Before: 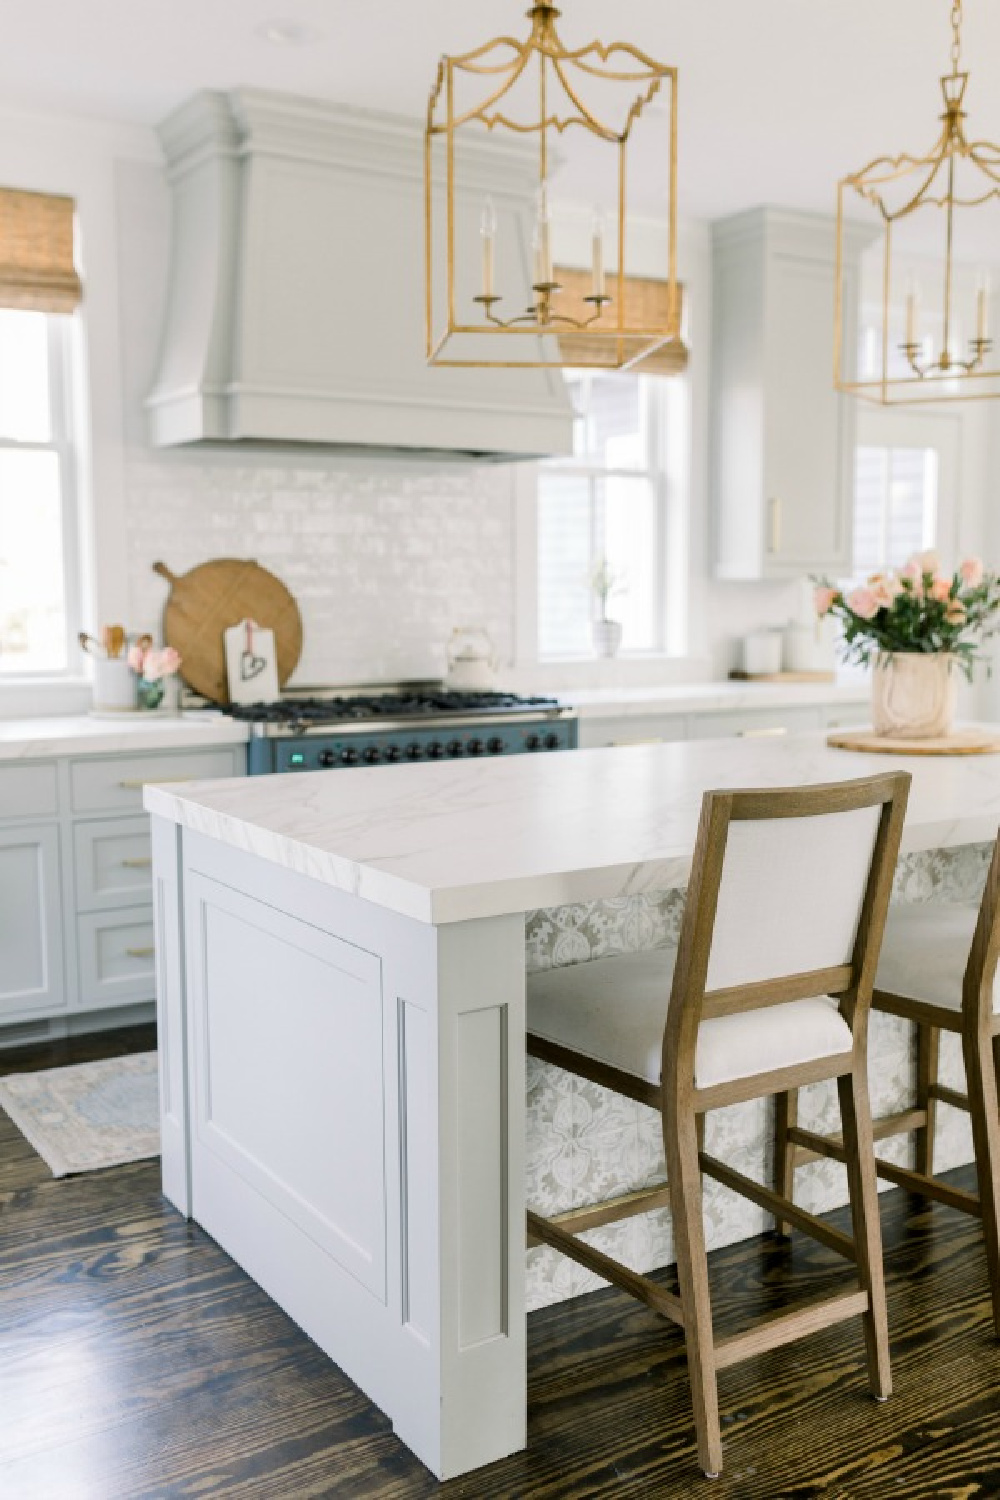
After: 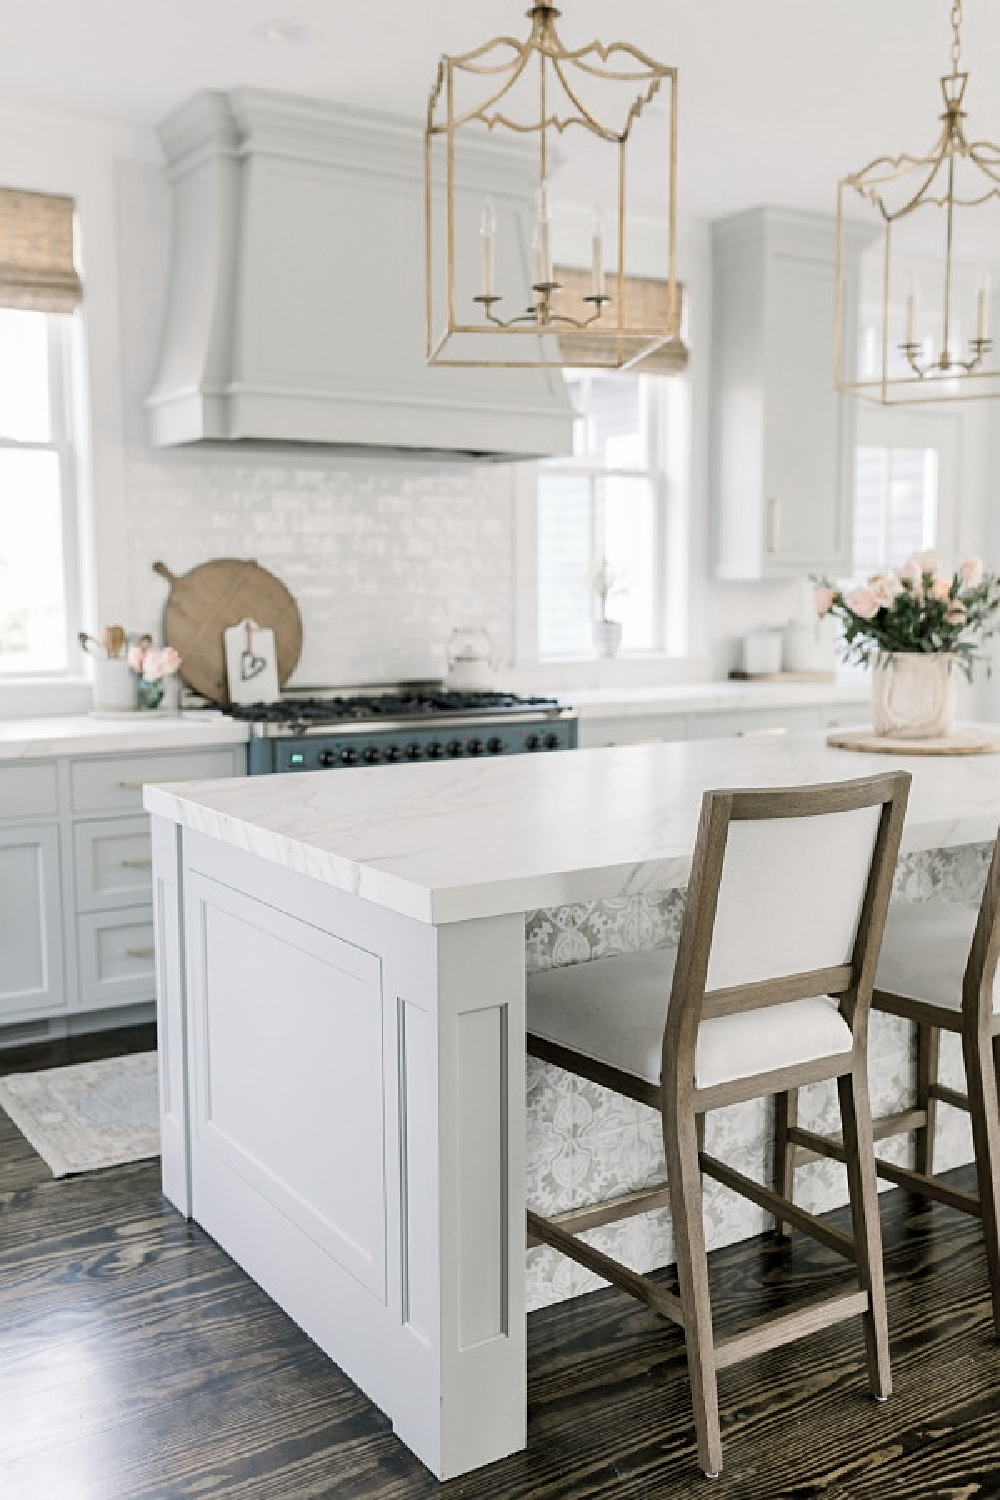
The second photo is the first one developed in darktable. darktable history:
color zones: curves: ch0 [(0, 0.559) (0.153, 0.551) (0.229, 0.5) (0.429, 0.5) (0.571, 0.5) (0.714, 0.5) (0.857, 0.5) (1, 0.559)]; ch1 [(0, 0.417) (0.112, 0.336) (0.213, 0.26) (0.429, 0.34) (0.571, 0.35) (0.683, 0.331) (0.857, 0.344) (1, 0.417)]
sharpen: on, module defaults
